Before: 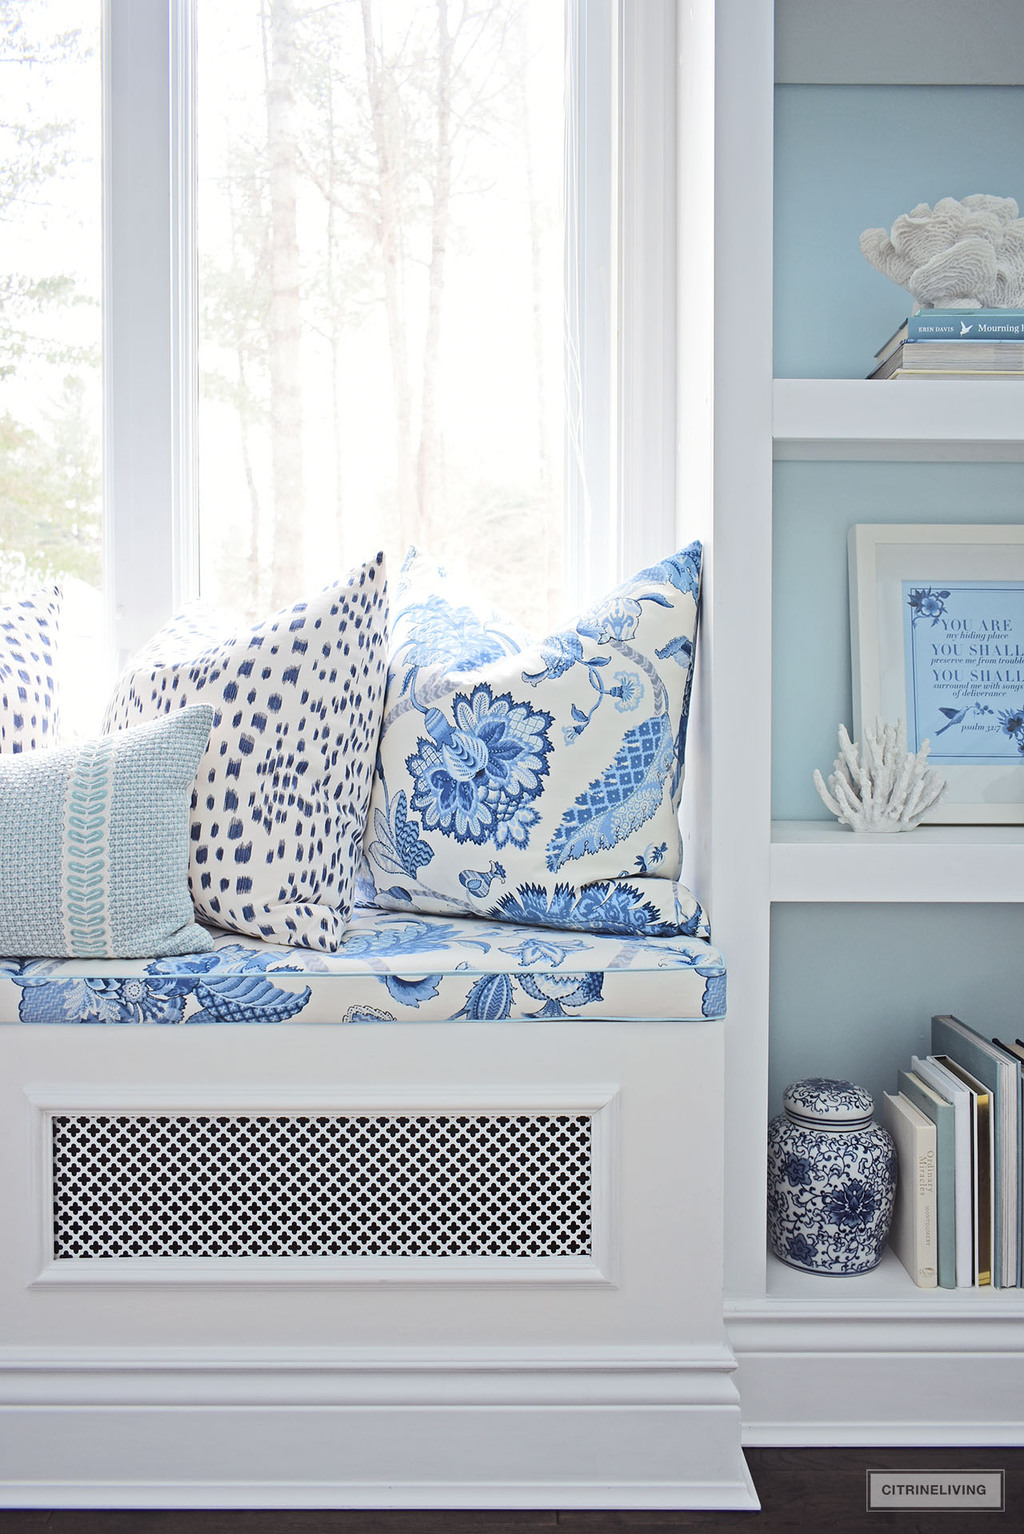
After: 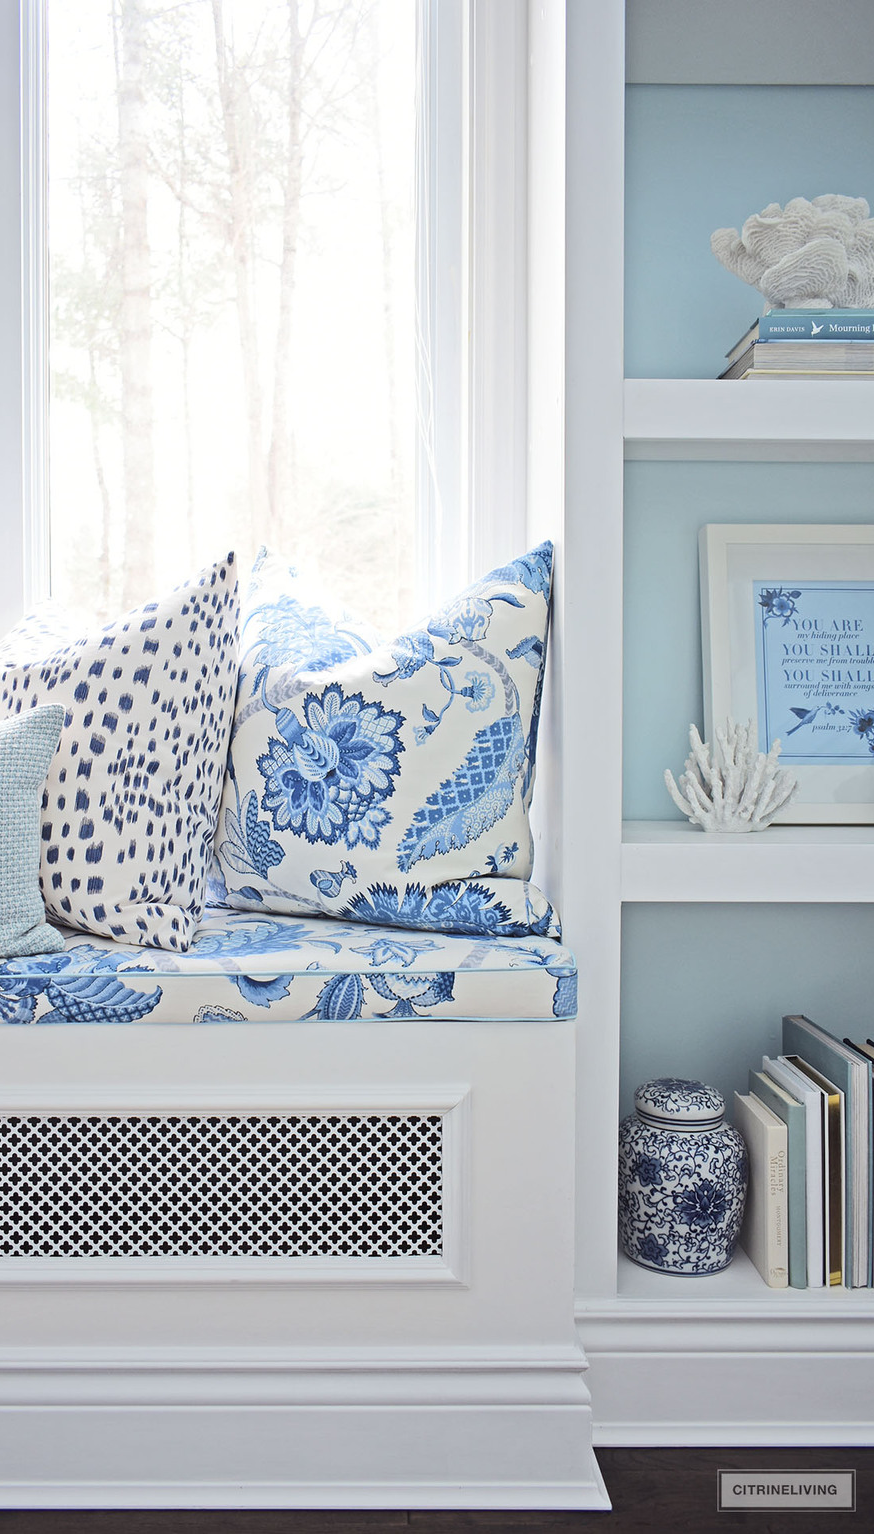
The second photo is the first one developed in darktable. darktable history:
crop and rotate: left 14.619%
